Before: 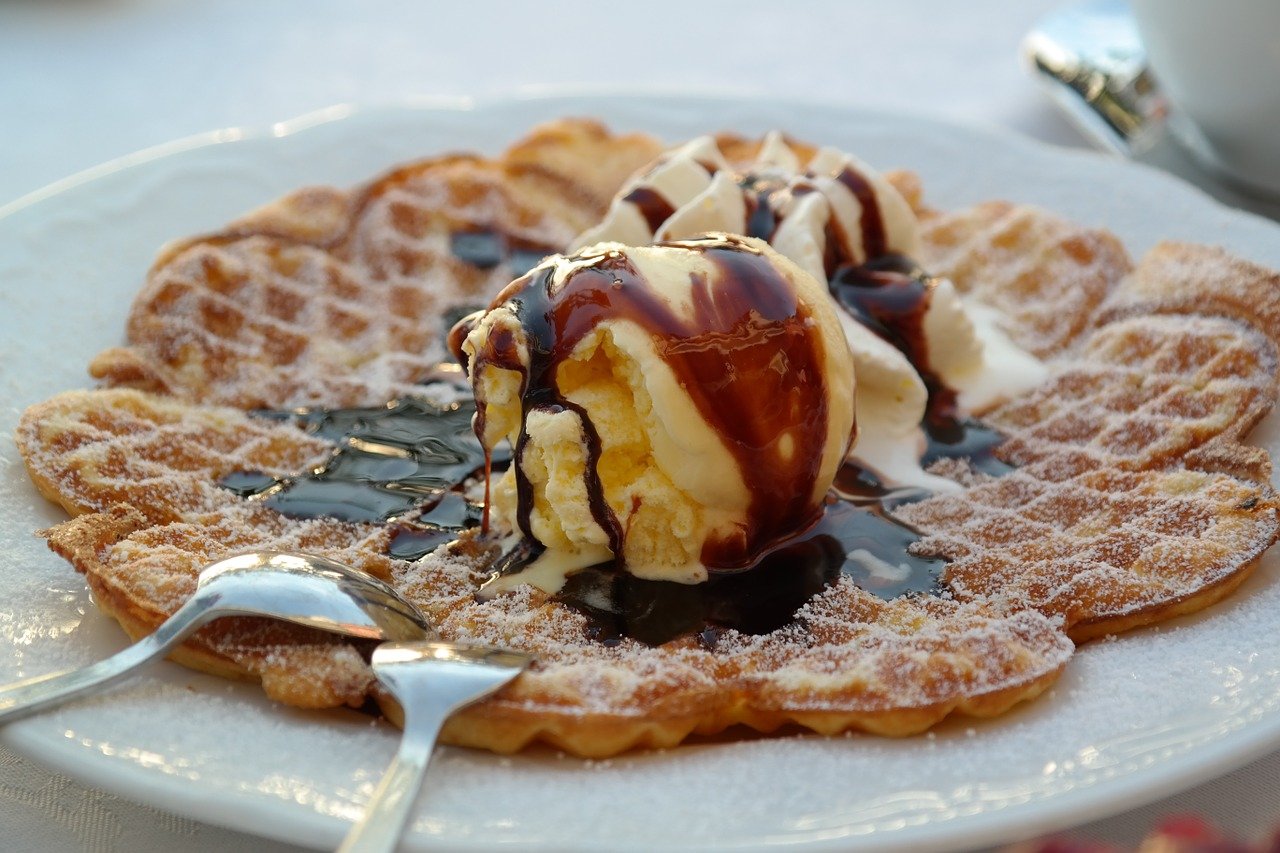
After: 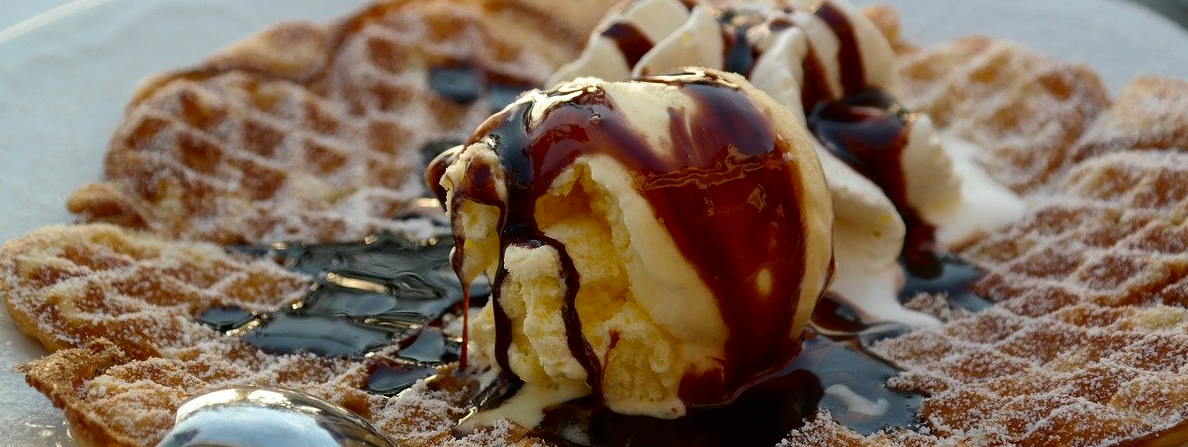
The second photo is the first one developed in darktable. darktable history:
shadows and highlights: shadows 25.99, highlights -25.42
crop: left 1.746%, top 19.356%, right 5.422%, bottom 28.141%
tone curve: curves: ch0 [(0, 0) (0.153, 0.056) (1, 1)], color space Lab, independent channels, preserve colors none
